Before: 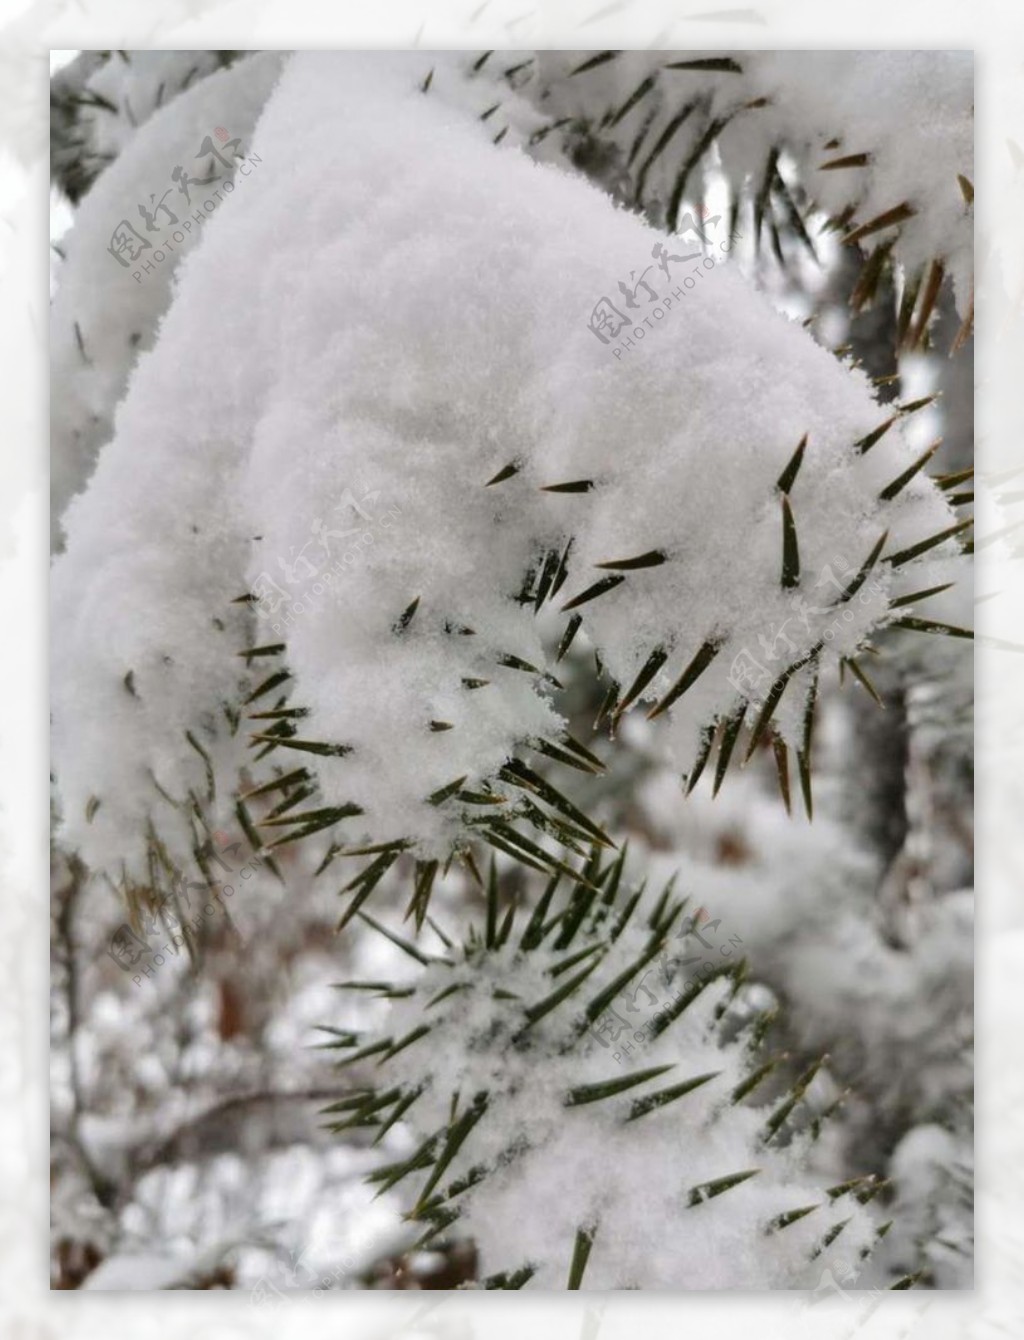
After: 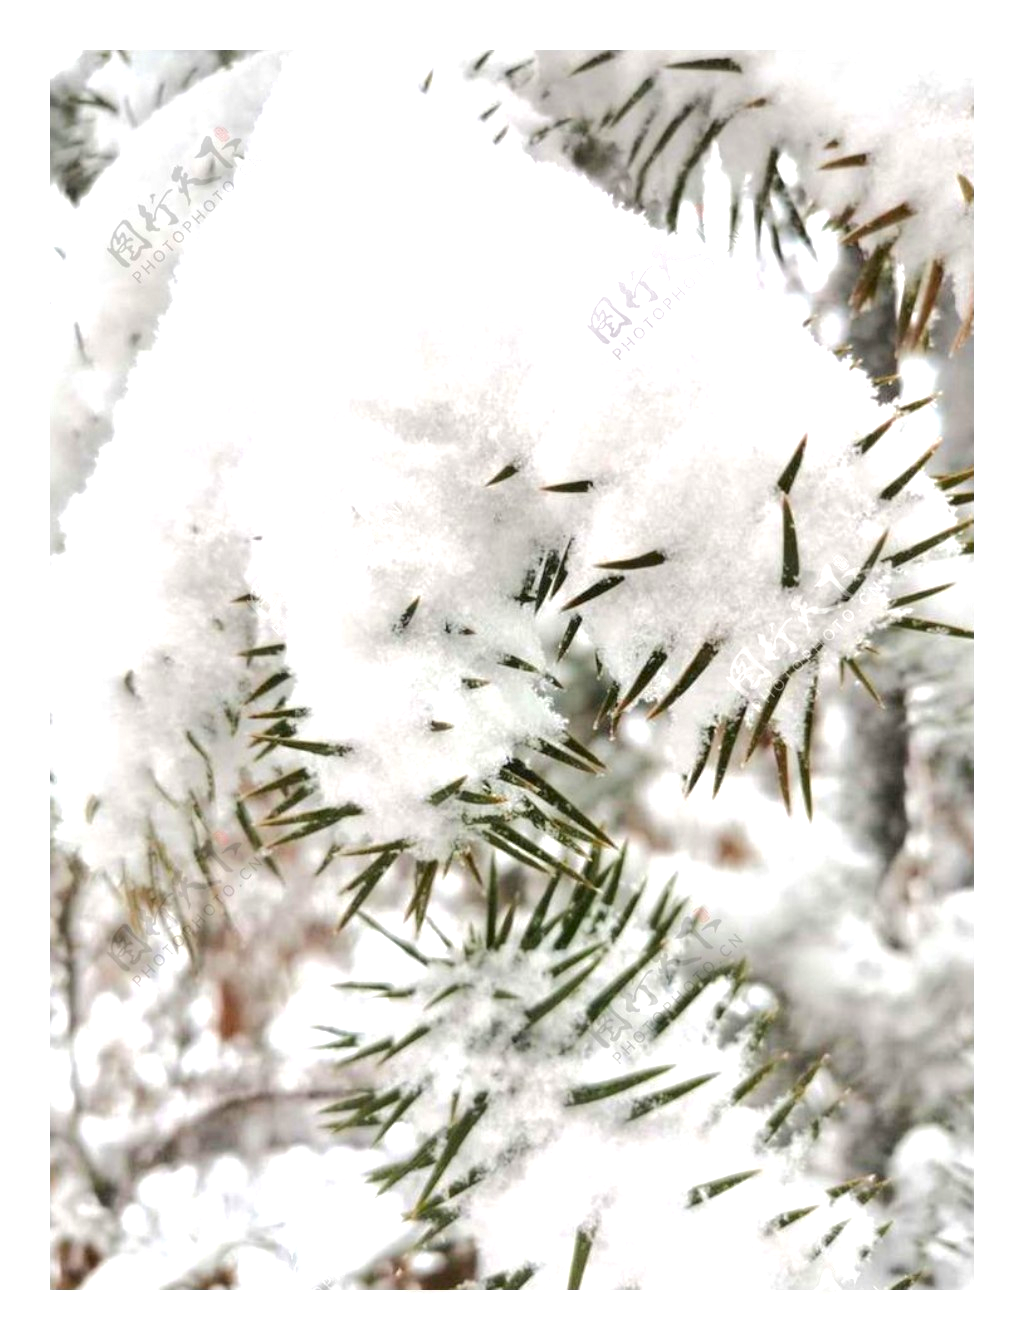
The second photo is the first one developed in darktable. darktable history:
base curve: curves: ch0 [(0, 0) (0.262, 0.32) (0.722, 0.705) (1, 1)]
exposure: exposure 1.2 EV, compensate highlight preservation false
